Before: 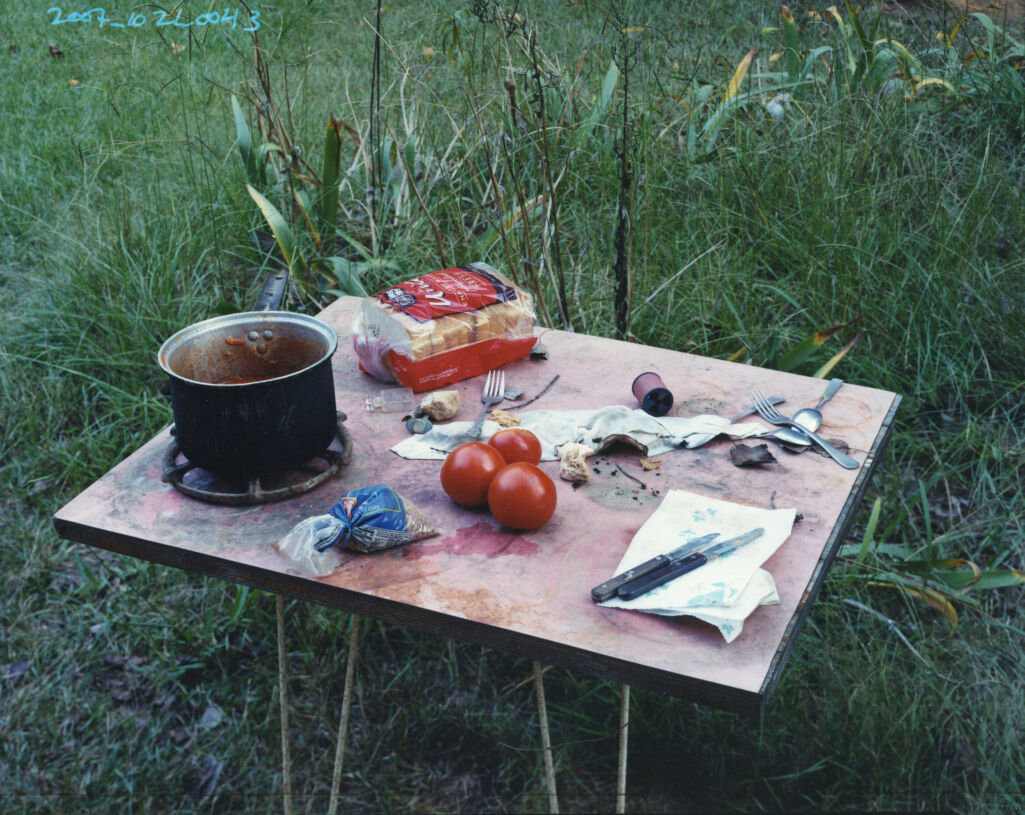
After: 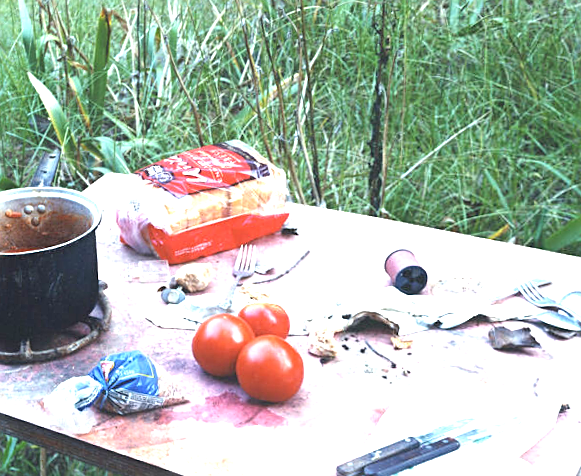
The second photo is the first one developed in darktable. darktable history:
rotate and perspective: rotation 1.69°, lens shift (vertical) -0.023, lens shift (horizontal) -0.291, crop left 0.025, crop right 0.988, crop top 0.092, crop bottom 0.842
sharpen: on, module defaults
crop: left 16.202%, top 11.208%, right 26.045%, bottom 20.557%
exposure: black level correction 0.001, exposure 1.719 EV, compensate exposure bias true, compensate highlight preservation false
contrast equalizer: octaves 7, y [[0.6 ×6], [0.55 ×6], [0 ×6], [0 ×6], [0 ×6]], mix -0.3
